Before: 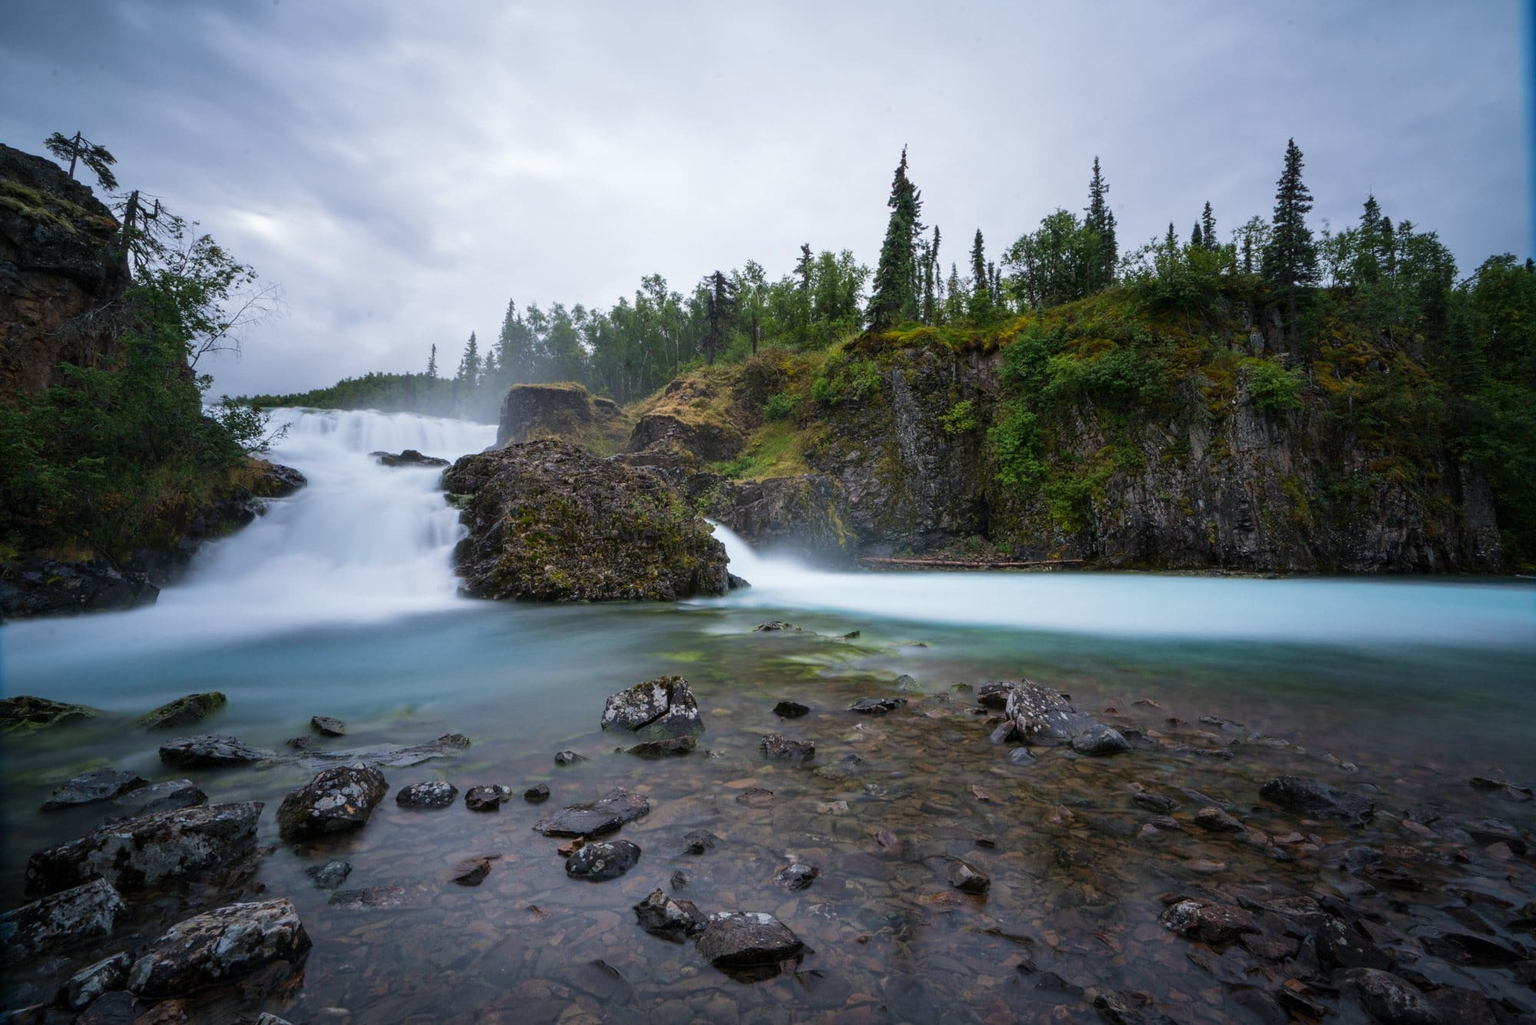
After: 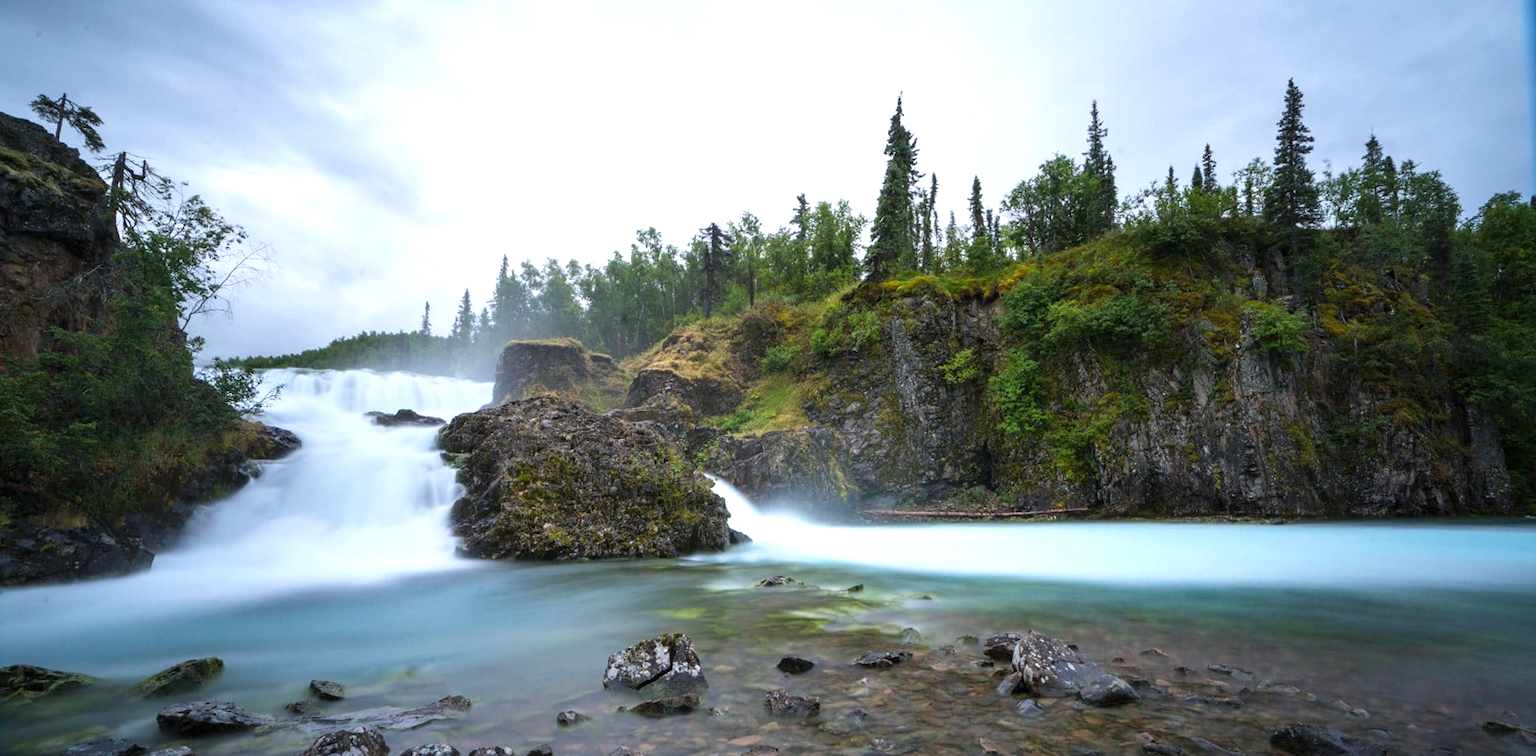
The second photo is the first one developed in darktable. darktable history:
exposure: exposure 0.657 EV, compensate highlight preservation false
rotate and perspective: rotation -1°, crop left 0.011, crop right 0.989, crop top 0.025, crop bottom 0.975
crop: top 3.857%, bottom 21.132%
white balance: red 0.978, blue 0.999
